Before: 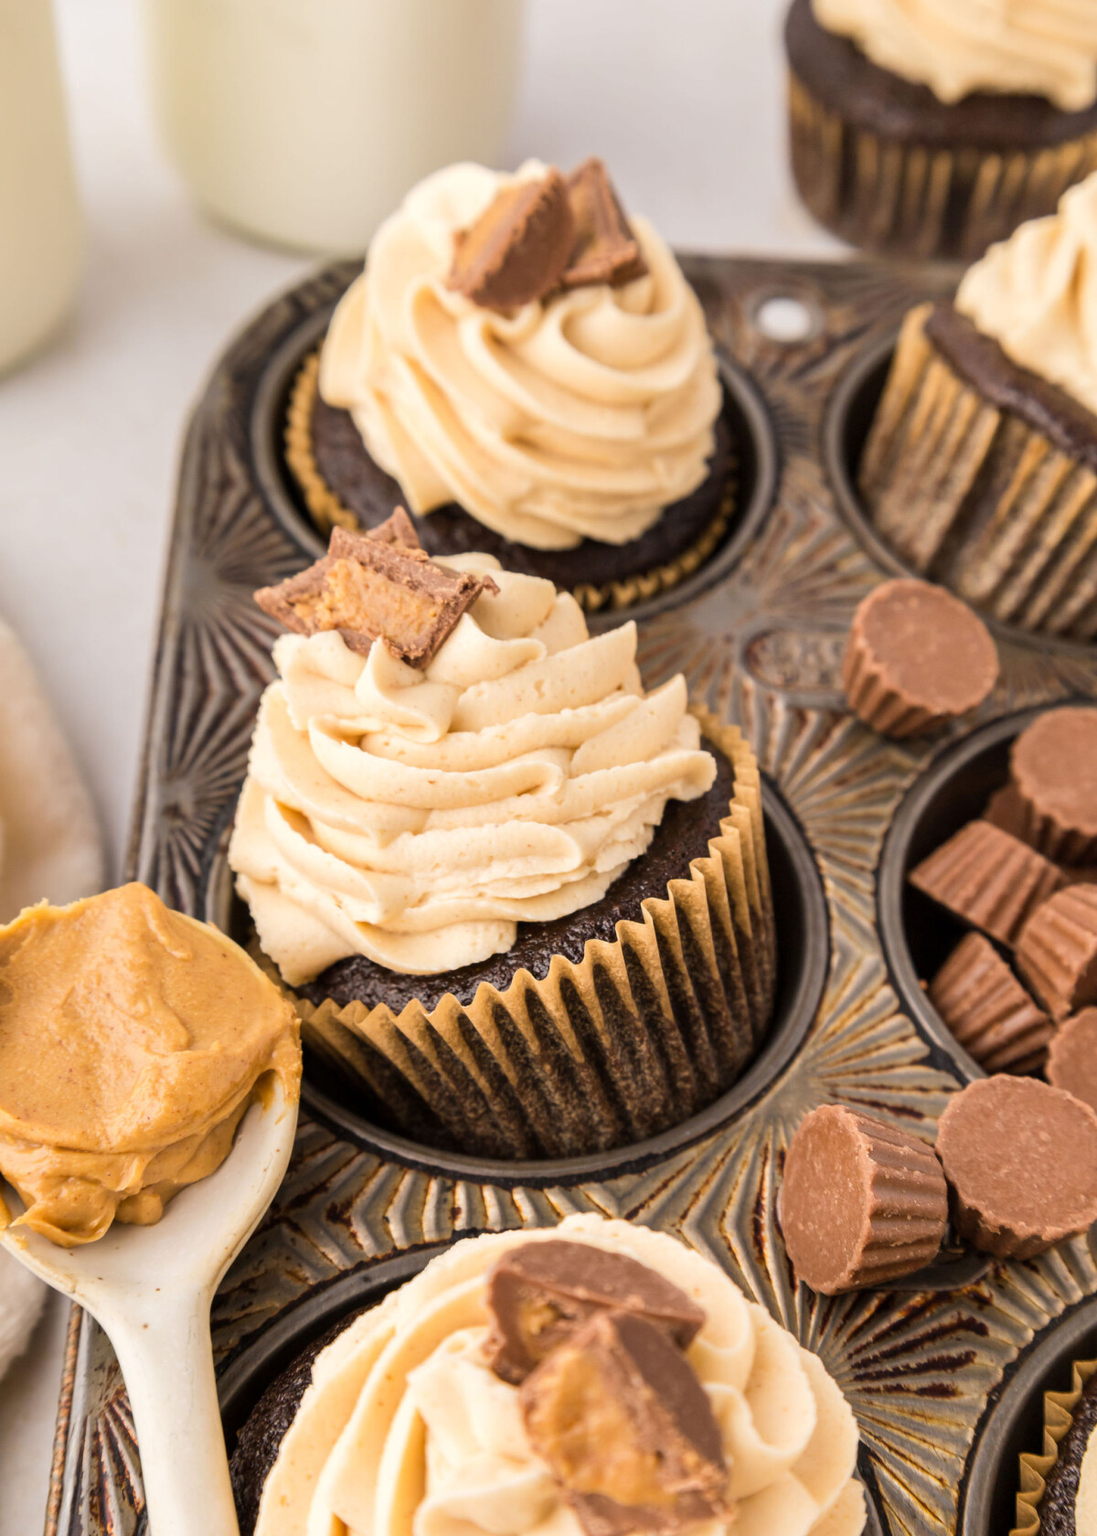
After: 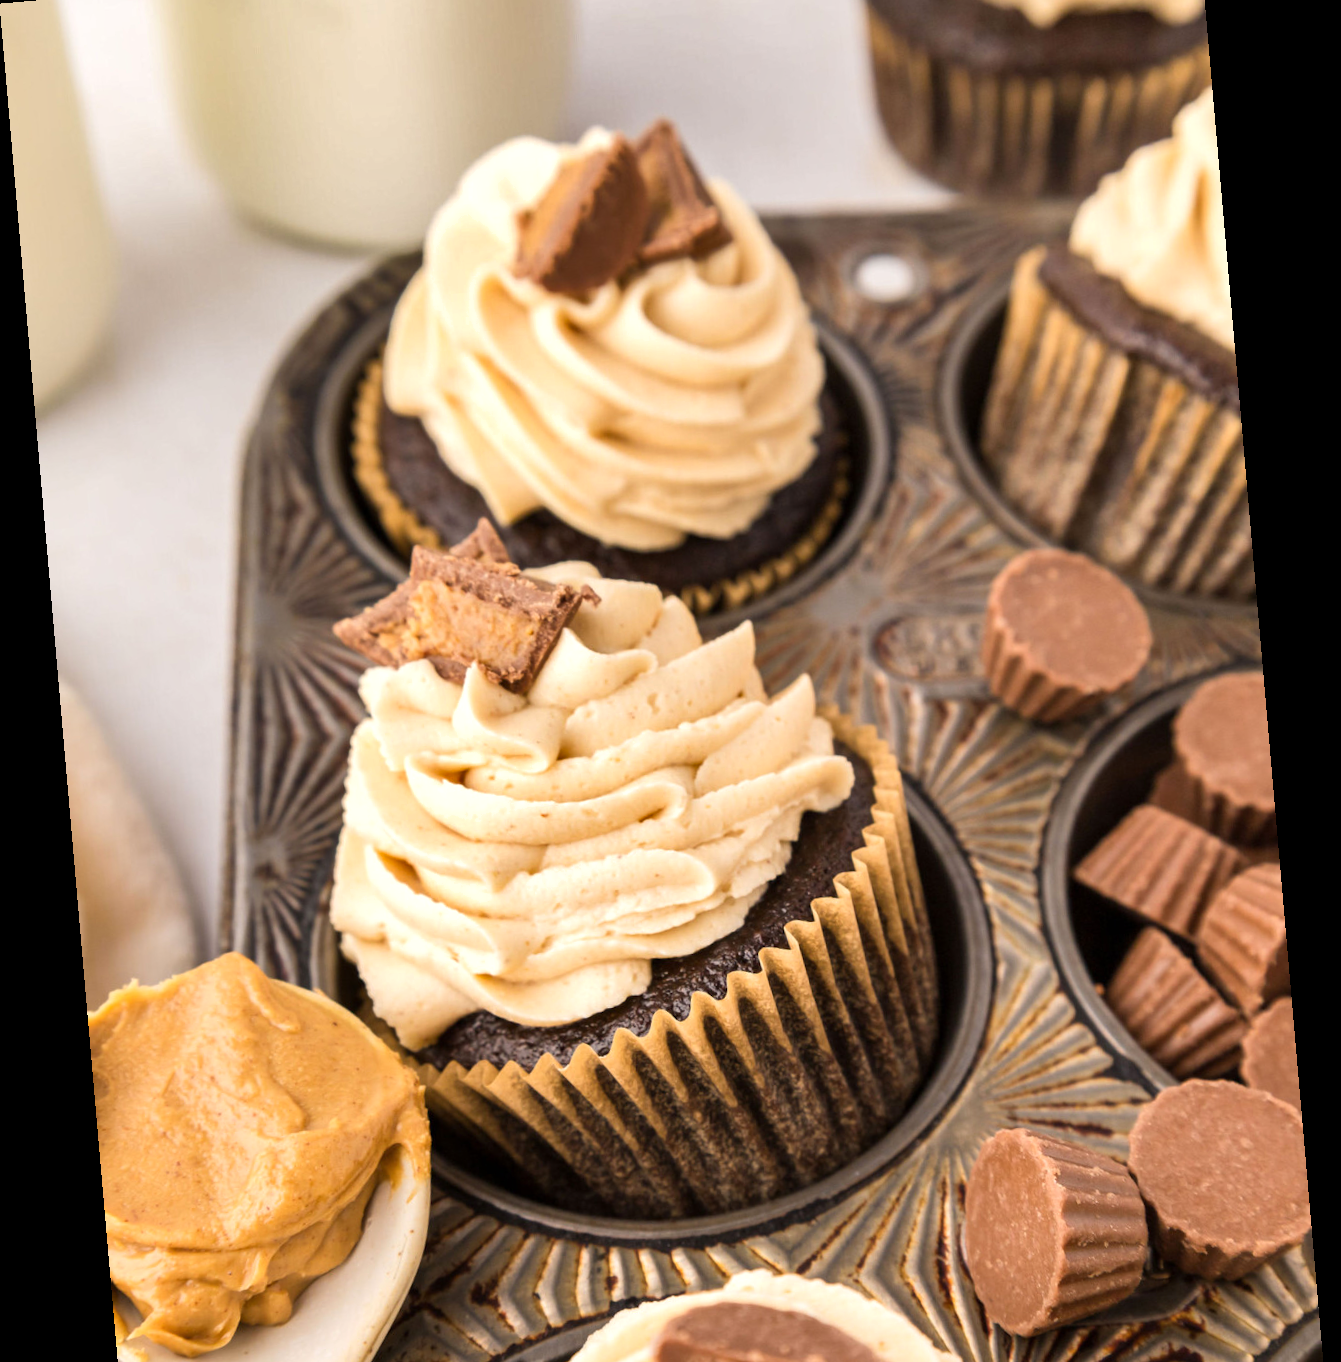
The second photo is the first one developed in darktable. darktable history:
crop: top 5.667%, bottom 17.637%
shadows and highlights: shadows 12, white point adjustment 1.2, soften with gaussian
exposure: exposure 0.15 EV, compensate highlight preservation false
rotate and perspective: rotation -4.98°, automatic cropping off
